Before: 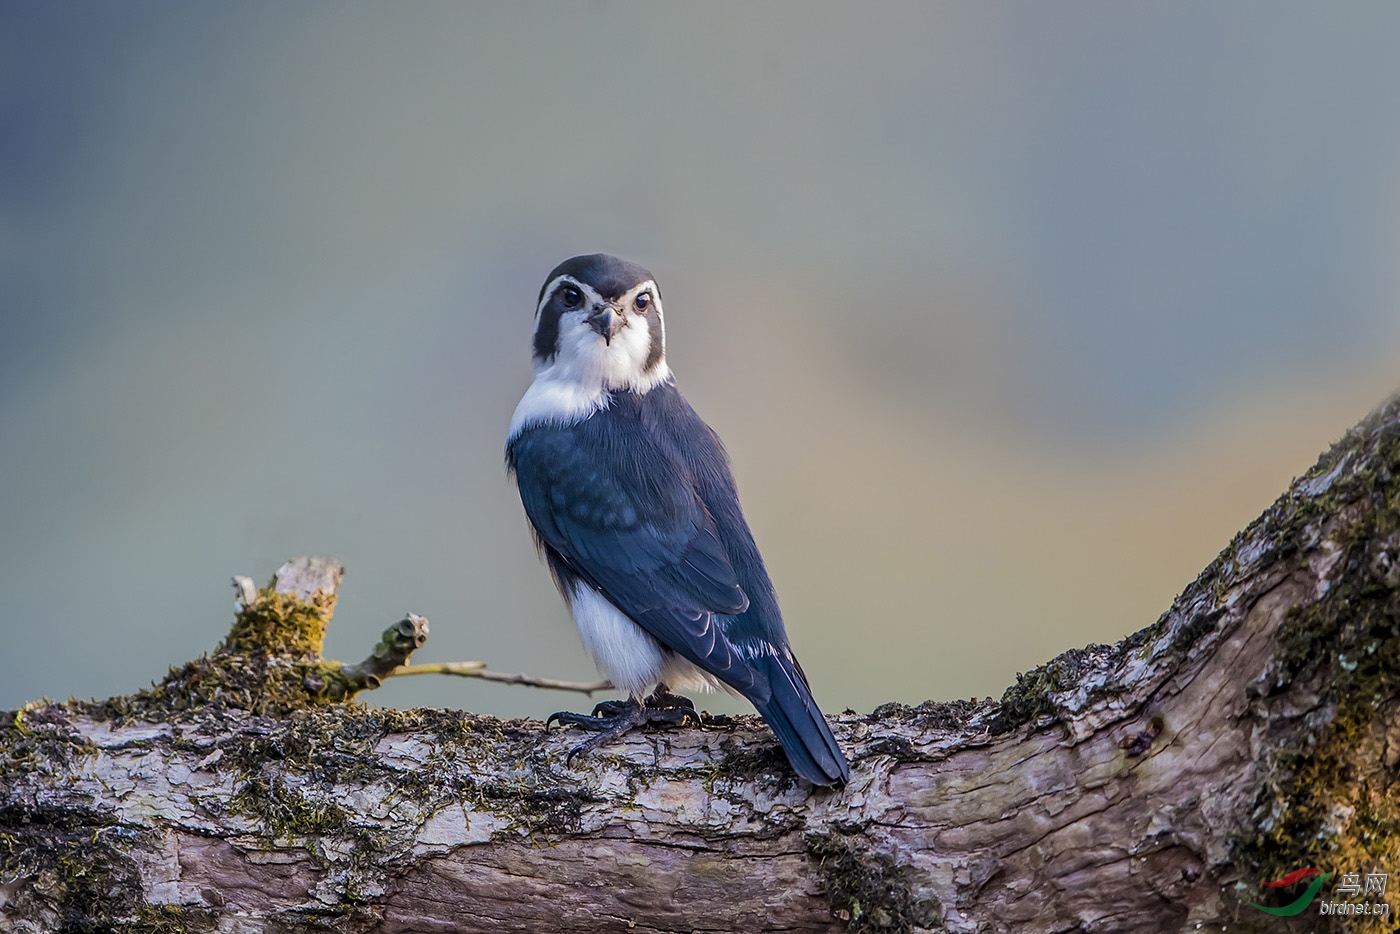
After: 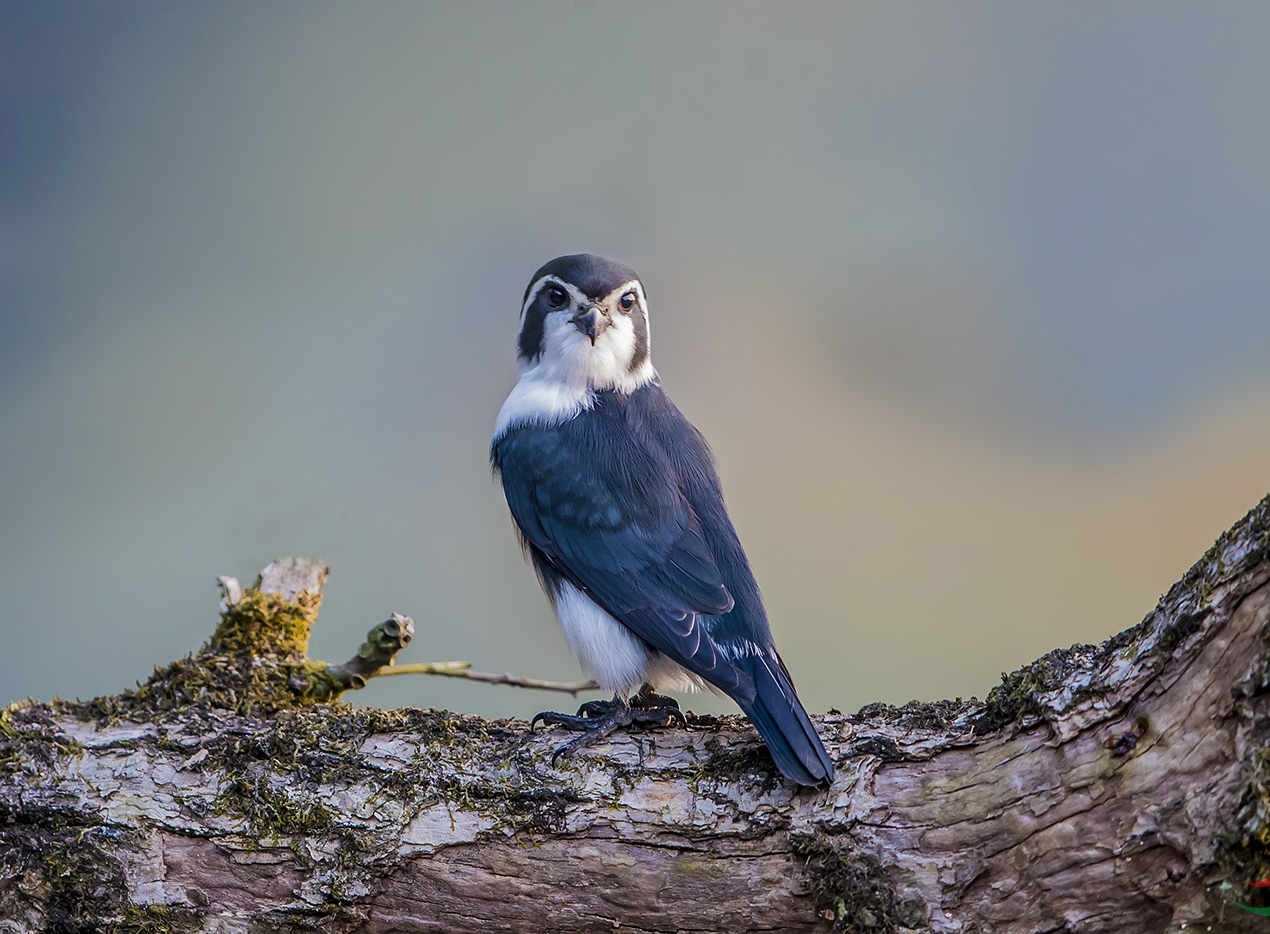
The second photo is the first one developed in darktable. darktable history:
crop and rotate: left 1.089%, right 8.134%
